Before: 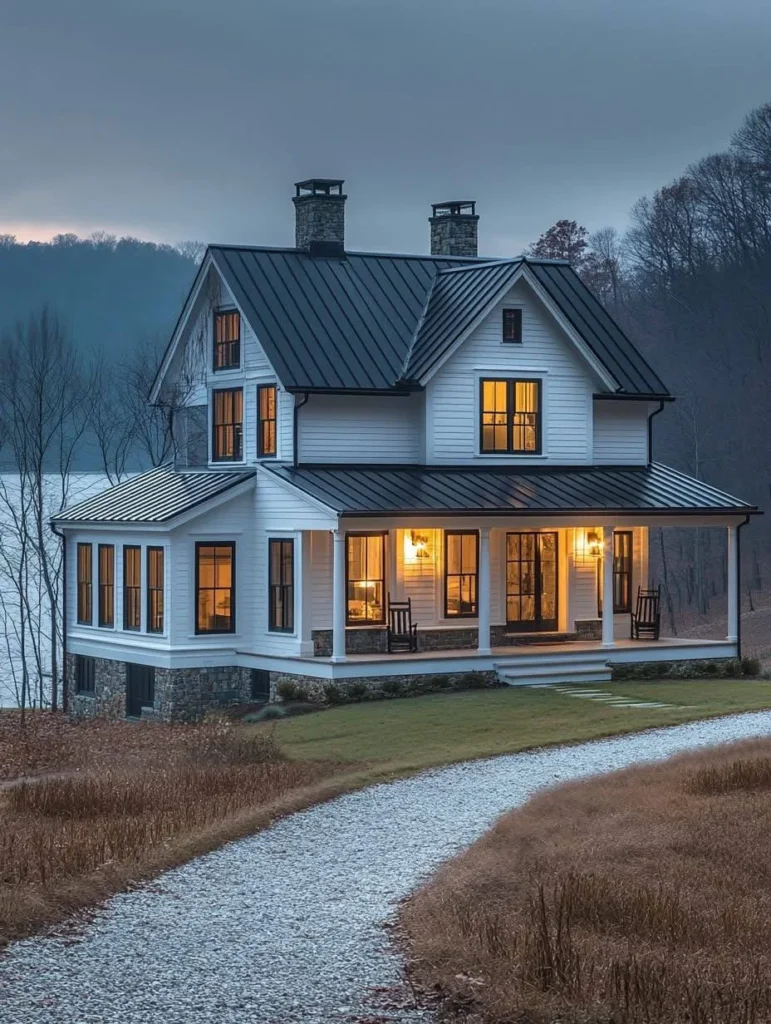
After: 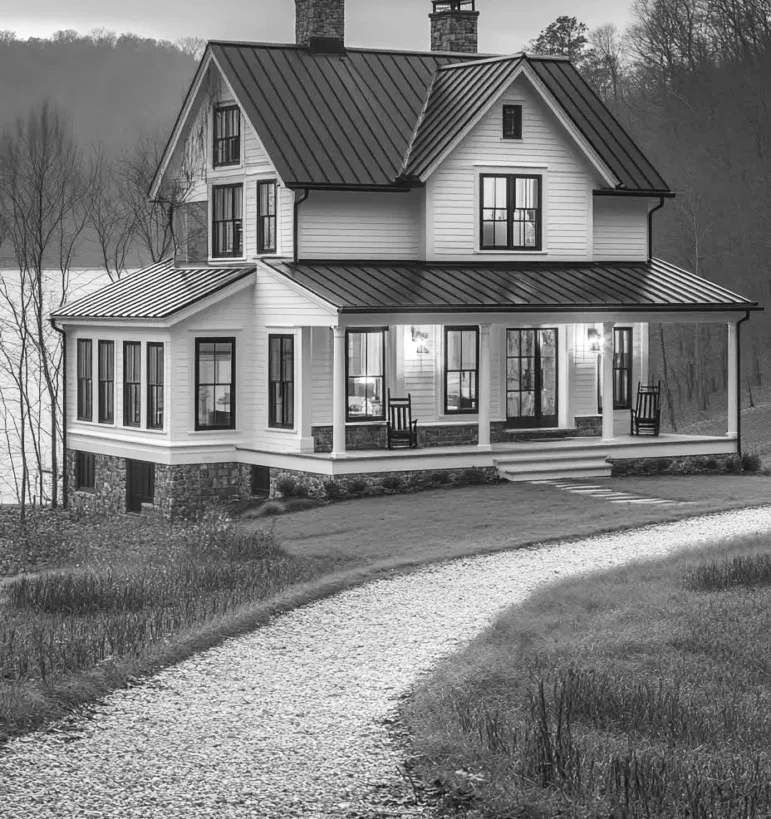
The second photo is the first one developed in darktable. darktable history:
exposure: exposure 0.29 EV, compensate highlight preservation false
contrast brightness saturation: contrast 0.2, brightness 0.16, saturation 0.22
crop and rotate: top 19.998%
monochrome: on, module defaults
